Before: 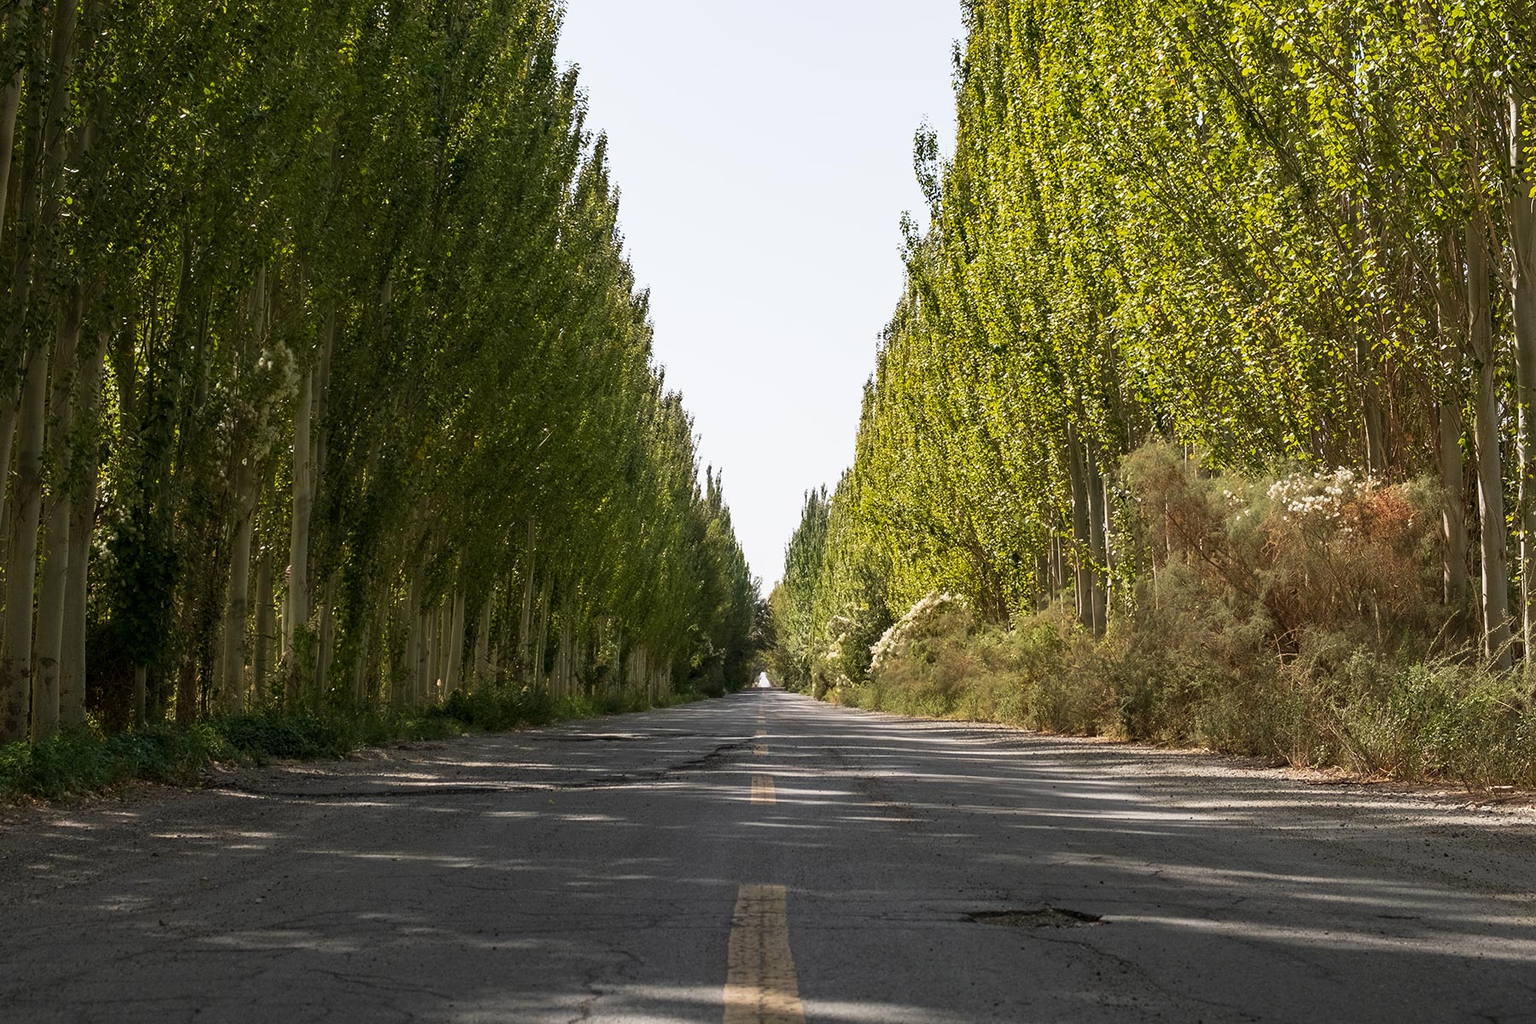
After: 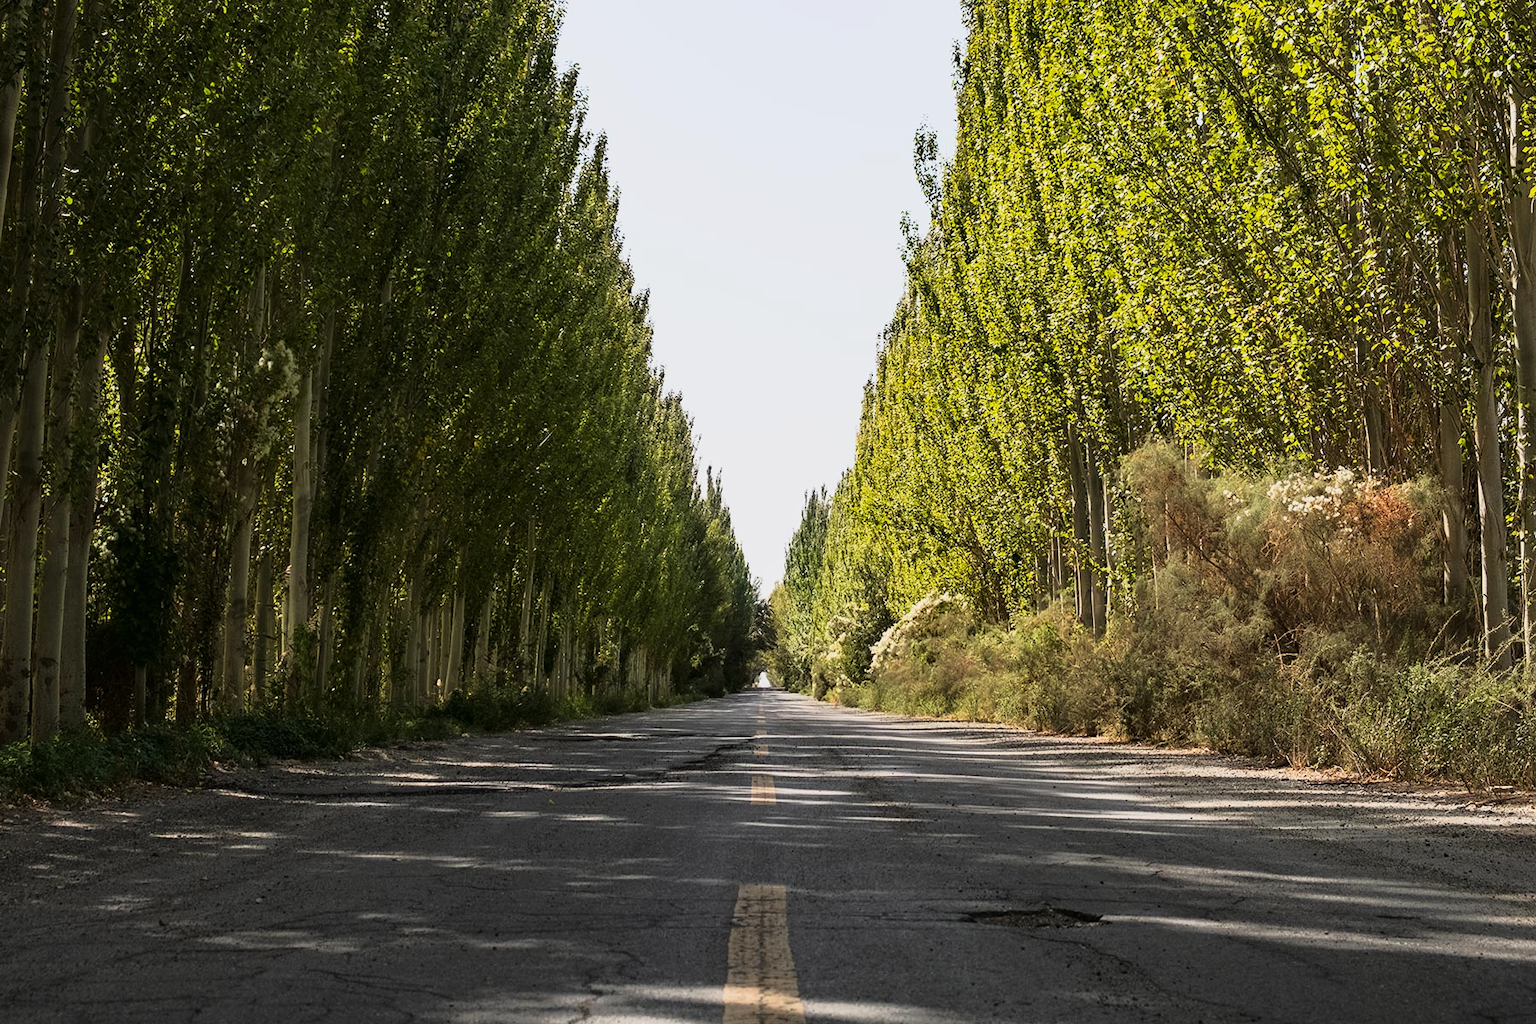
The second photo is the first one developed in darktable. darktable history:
tone curve: curves: ch0 [(0, 0.008) (0.081, 0.044) (0.177, 0.123) (0.283, 0.253) (0.416, 0.449) (0.495, 0.524) (0.661, 0.756) (0.796, 0.859) (1, 0.951)]; ch1 [(0, 0) (0.161, 0.092) (0.35, 0.33) (0.392, 0.392) (0.427, 0.426) (0.479, 0.472) (0.505, 0.5) (0.521, 0.524) (0.567, 0.564) (0.583, 0.588) (0.625, 0.627) (0.678, 0.733) (1, 1)]; ch2 [(0, 0) (0.346, 0.362) (0.404, 0.427) (0.502, 0.499) (0.531, 0.523) (0.544, 0.561) (0.58, 0.59) (0.629, 0.642) (0.717, 0.678) (1, 1)], color space Lab, linked channels, preserve colors none
tone equalizer: -7 EV 0.199 EV, -6 EV 0.101 EV, -5 EV 0.062 EV, -4 EV 0.08 EV, -2 EV -0.028 EV, -1 EV -0.034 EV, +0 EV -0.089 EV
